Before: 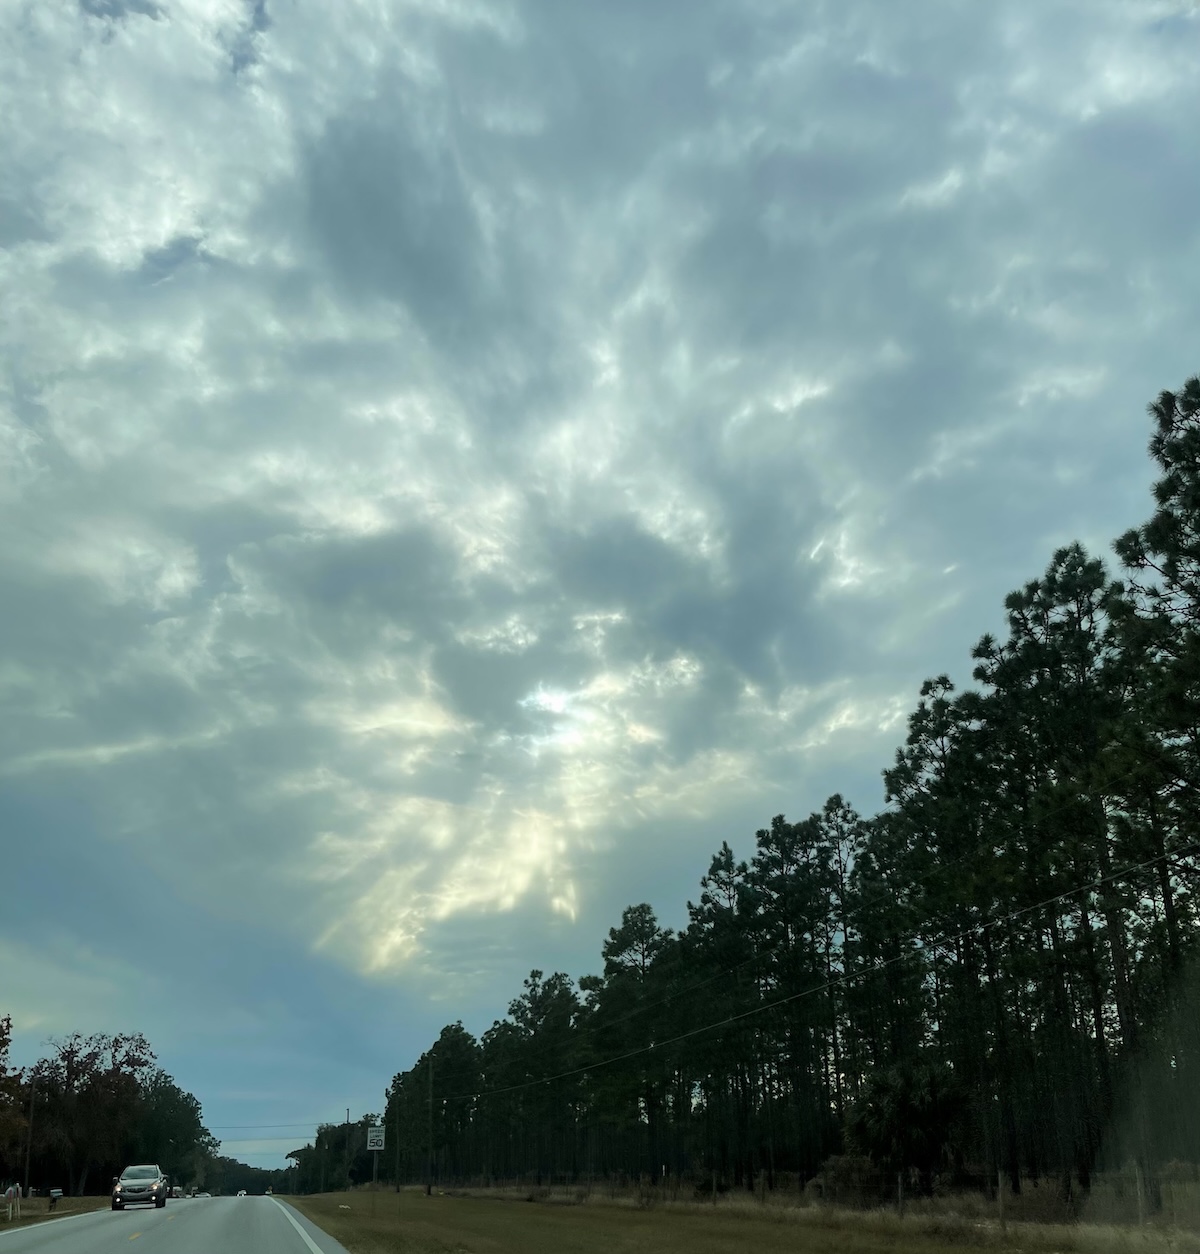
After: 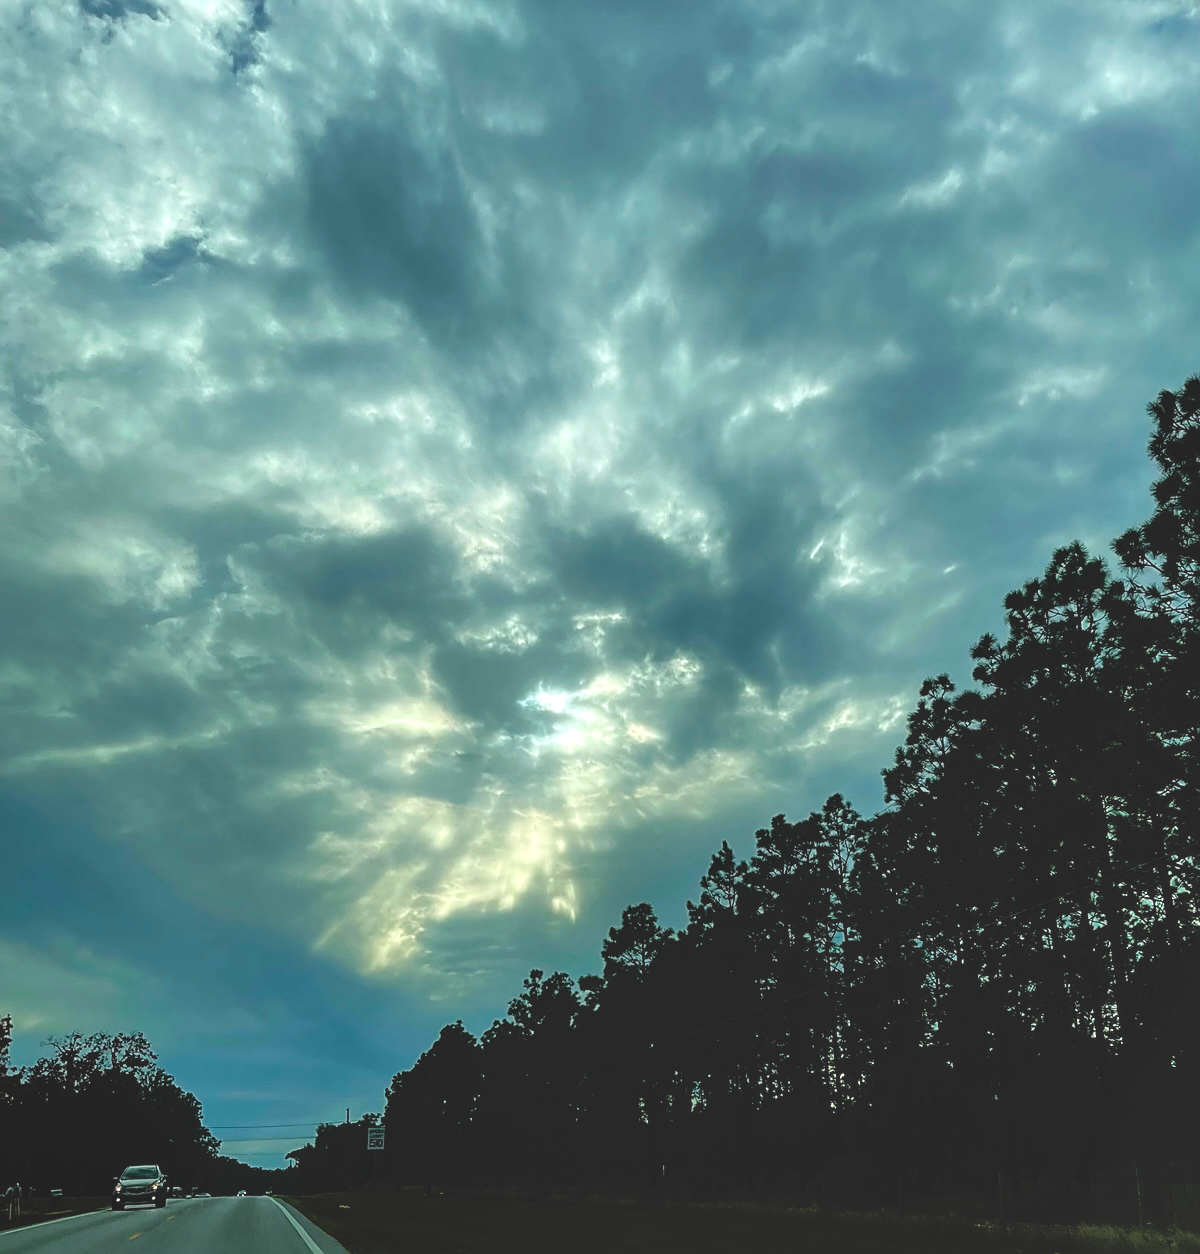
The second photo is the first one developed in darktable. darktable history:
base curve: curves: ch0 [(0, 0.02) (0.083, 0.036) (1, 1)], preserve colors none
sharpen: amount 0.567
local contrast: on, module defaults
